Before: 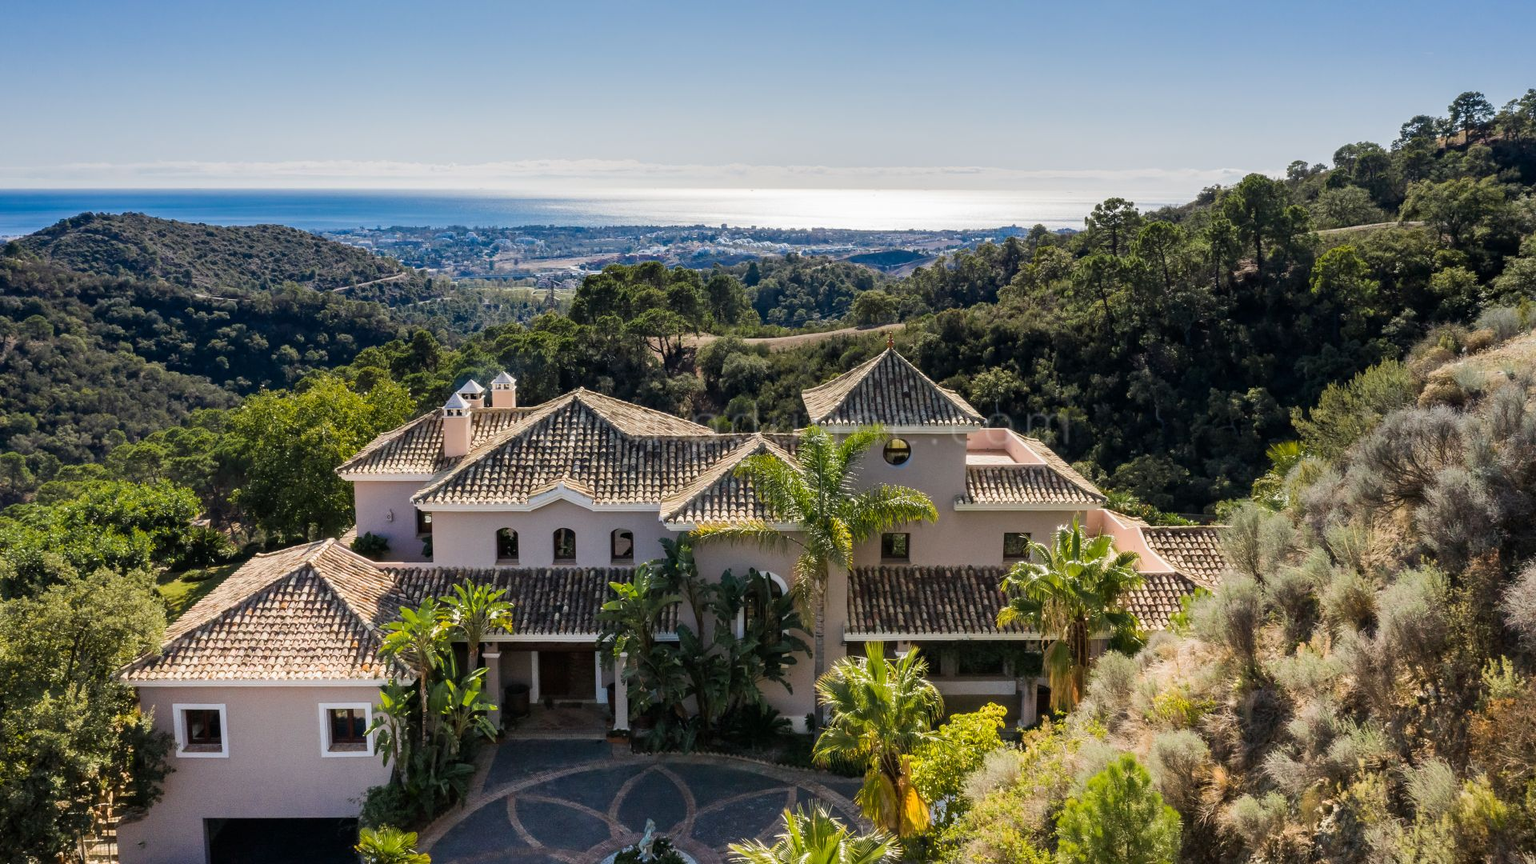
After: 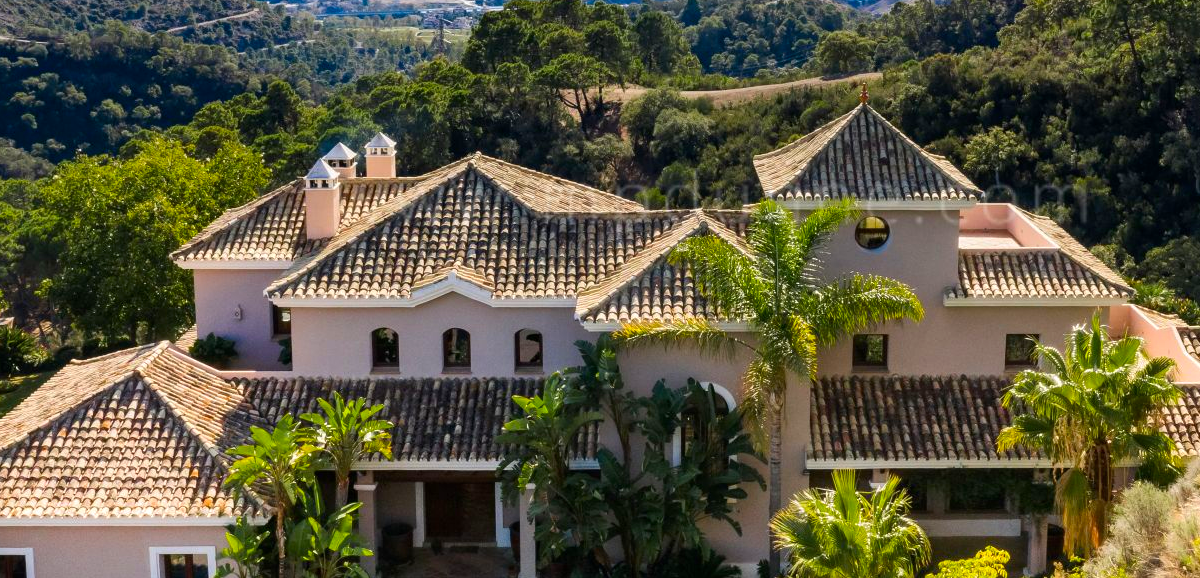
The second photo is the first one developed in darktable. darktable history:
crop: left 12.98%, top 30.807%, right 24.486%, bottom 15.637%
tone equalizer: on, module defaults
contrast brightness saturation: brightness -0.016, saturation 0.345
exposure: exposure 0.133 EV, compensate highlight preservation false
